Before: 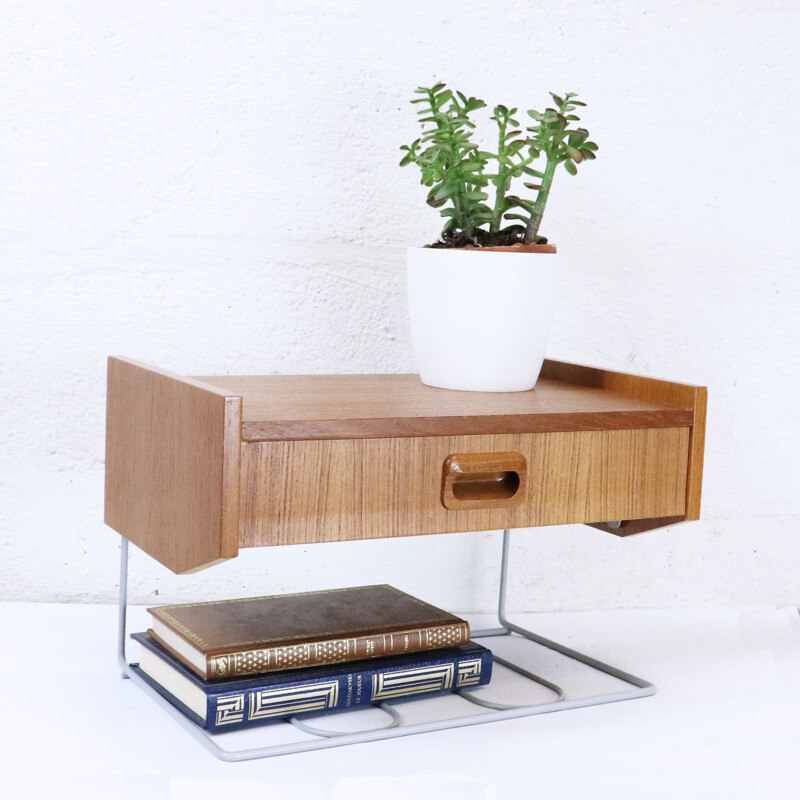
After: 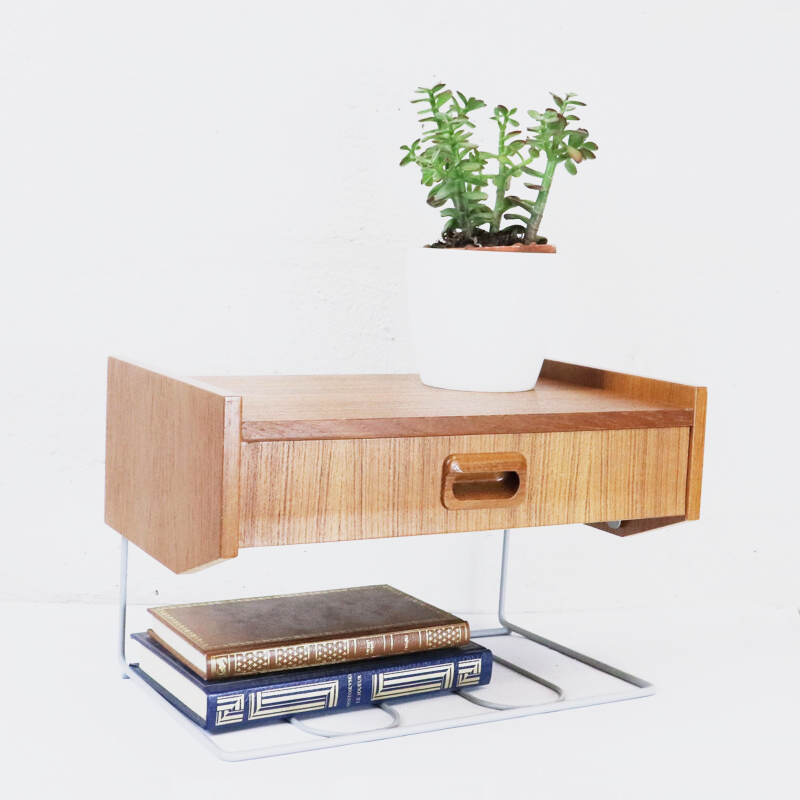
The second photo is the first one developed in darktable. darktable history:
base curve: curves: ch0 [(0, 0) (0.088, 0.125) (0.176, 0.251) (0.354, 0.501) (0.613, 0.749) (1, 0.877)], preserve colors none
contrast brightness saturation: saturation -0.055
